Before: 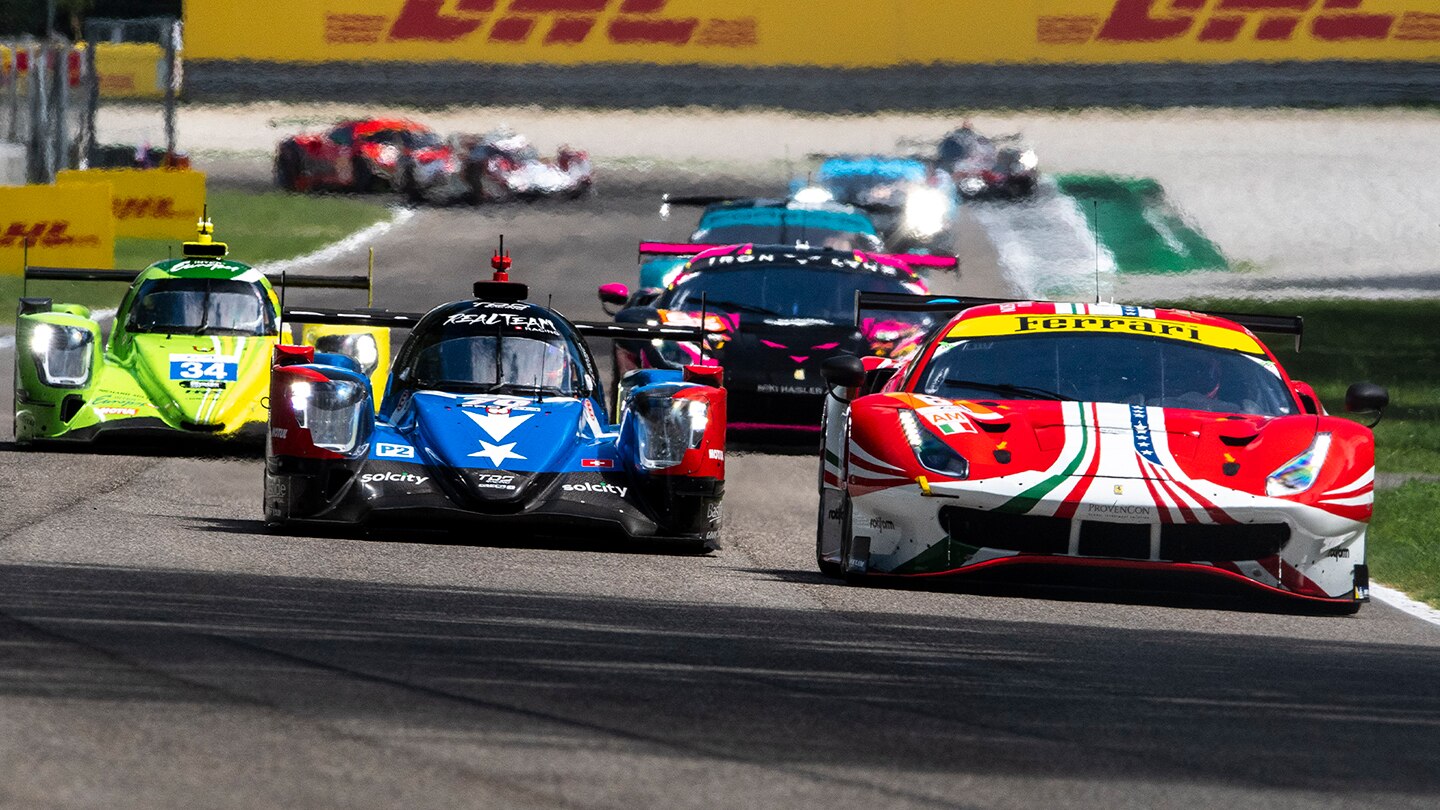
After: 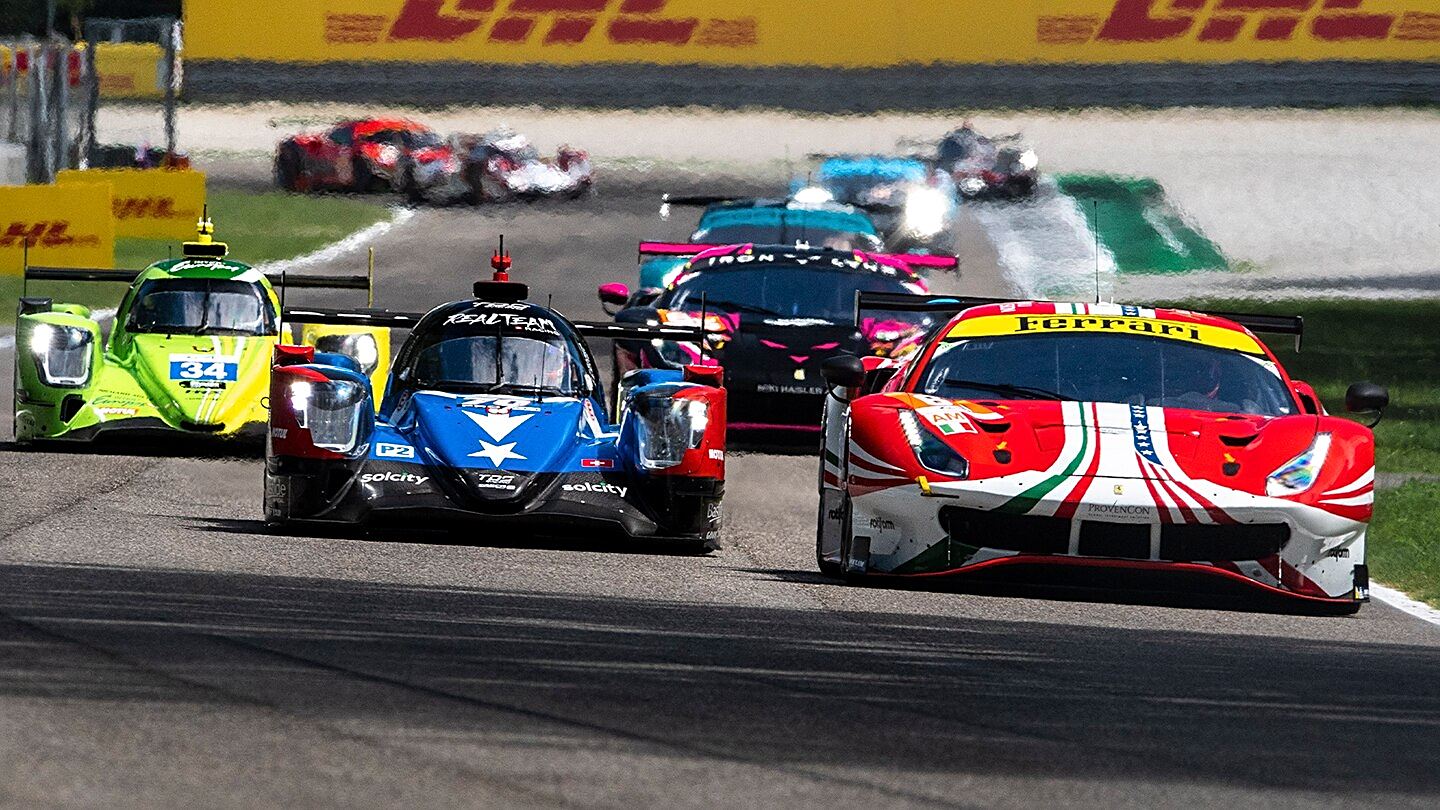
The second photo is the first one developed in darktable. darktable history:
sharpen: amount 0.55
tone equalizer: on, module defaults
